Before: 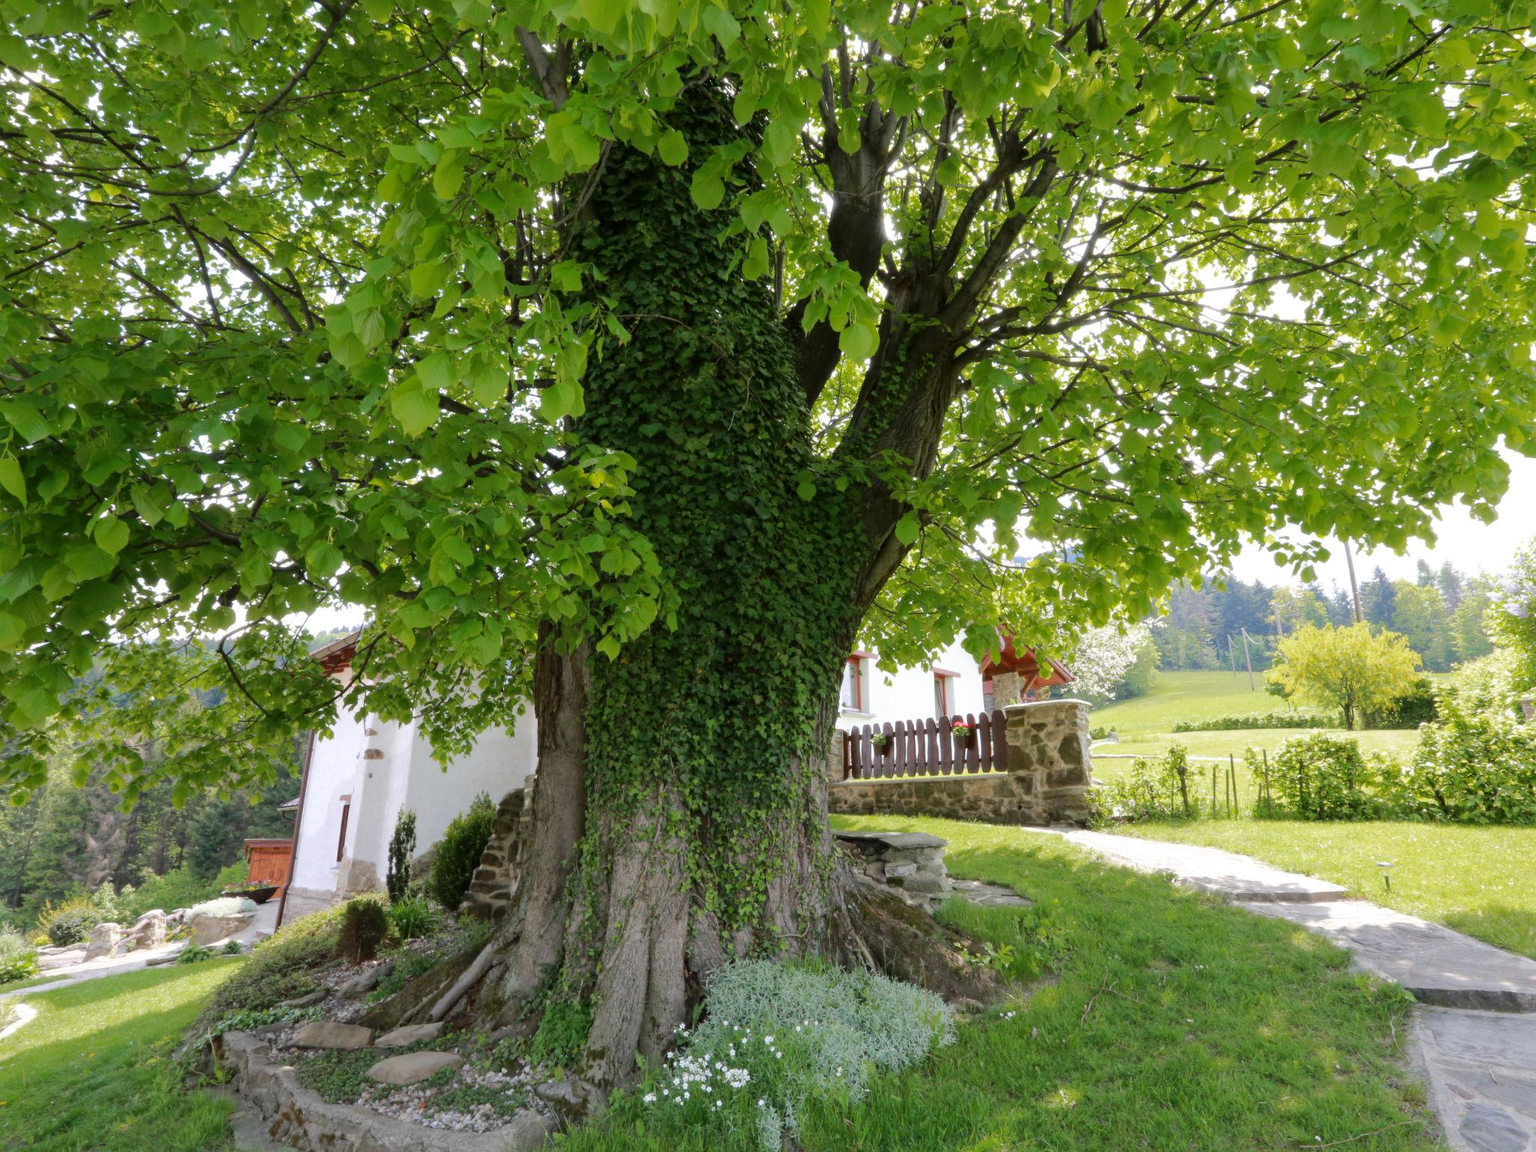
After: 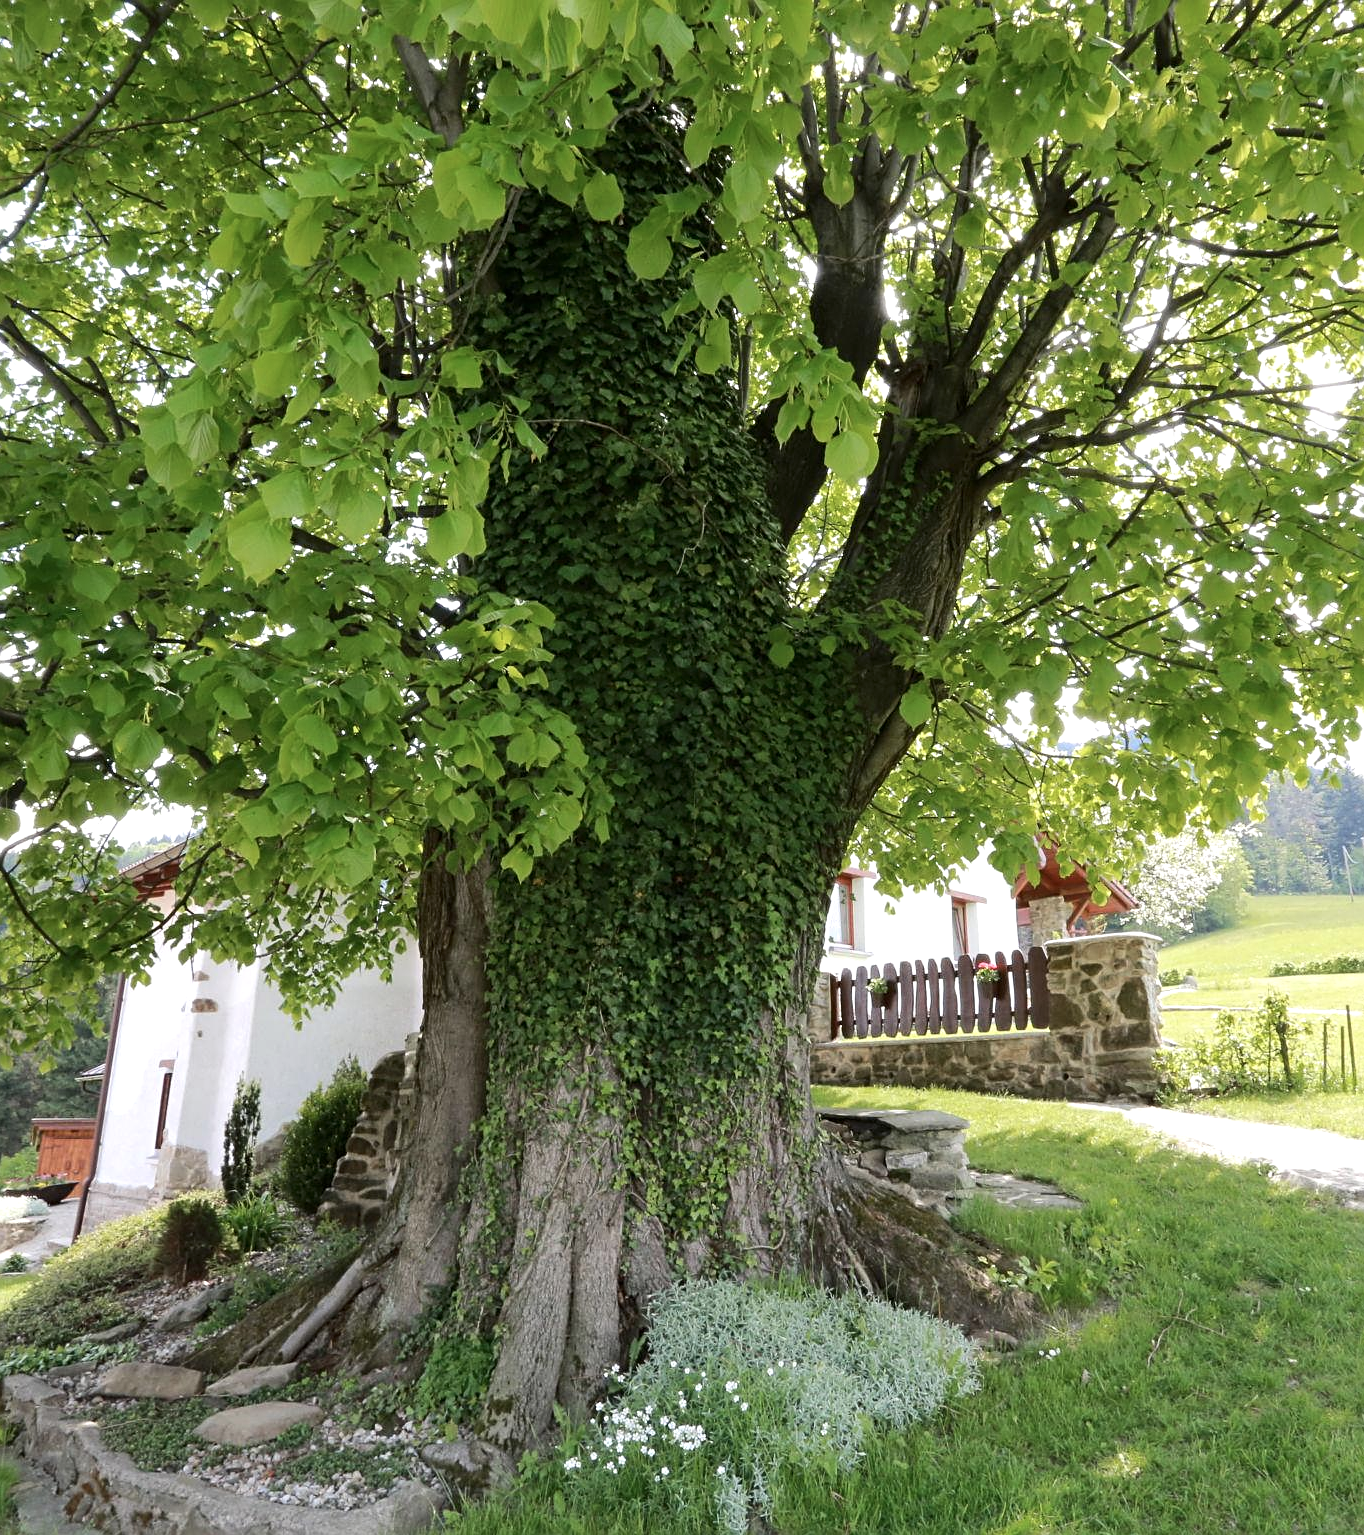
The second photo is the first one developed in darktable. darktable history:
exposure: exposure 0.298 EV, compensate highlight preservation false
contrast brightness saturation: contrast 0.111, saturation -0.165
sharpen: on, module defaults
crop and rotate: left 14.39%, right 18.986%
